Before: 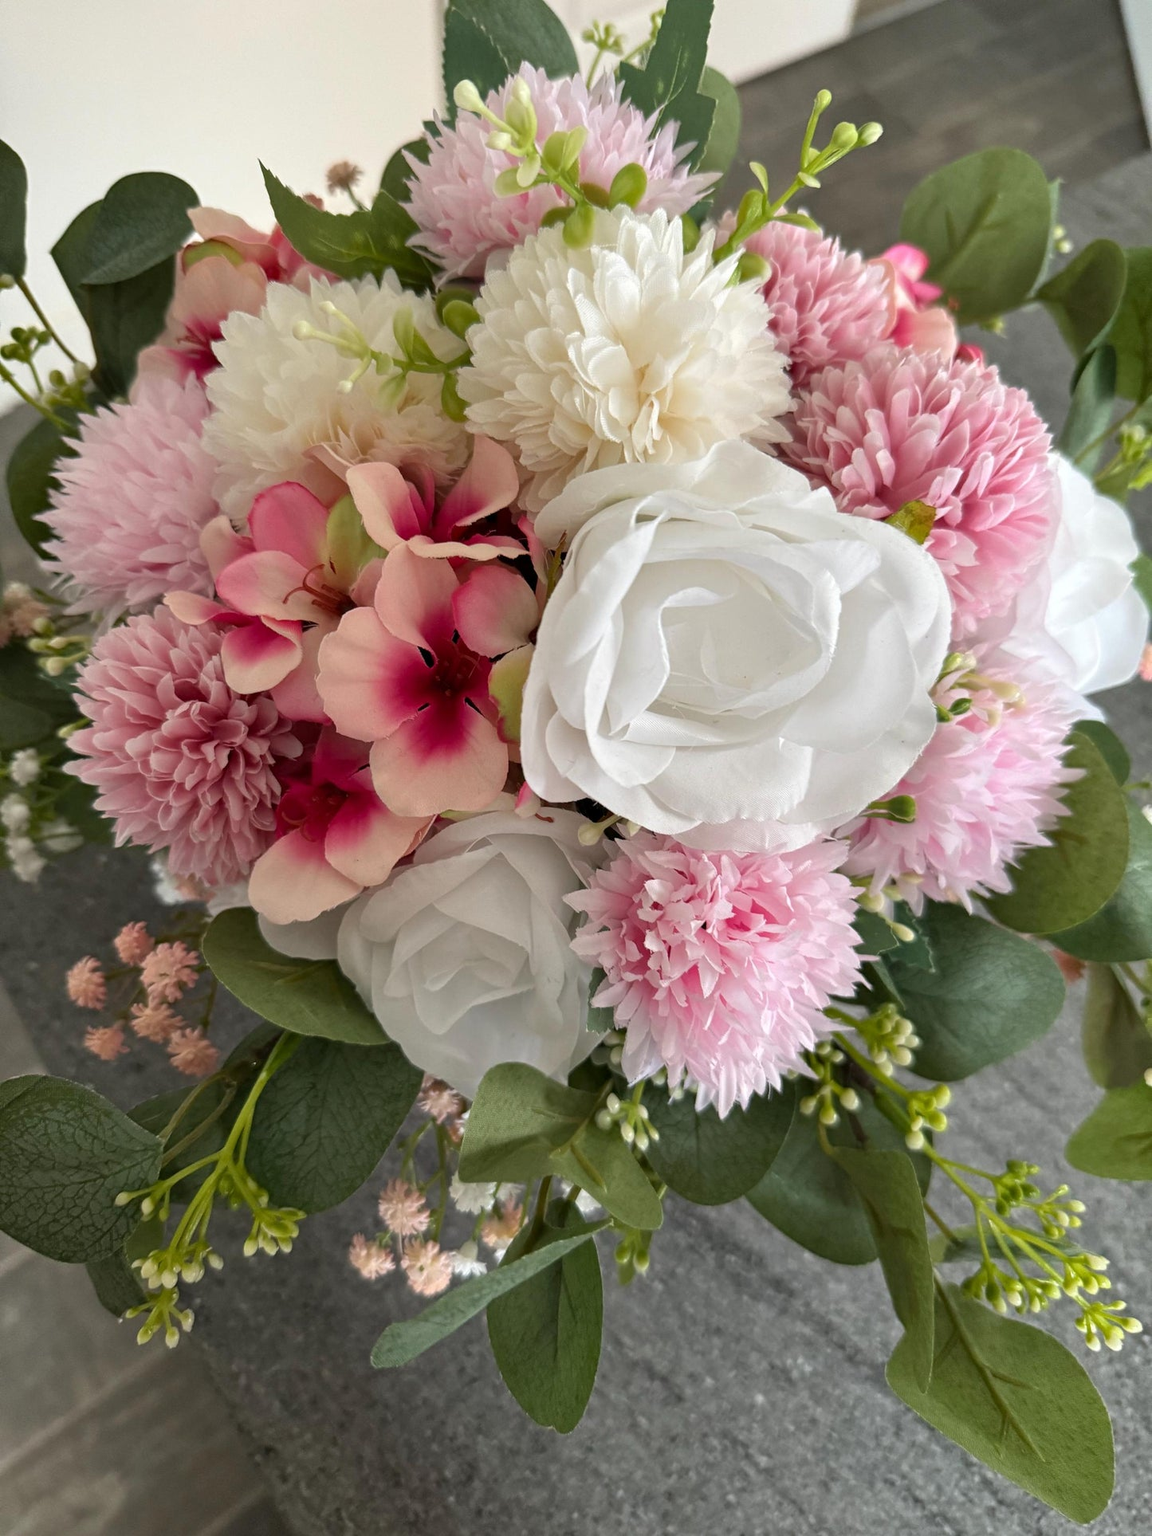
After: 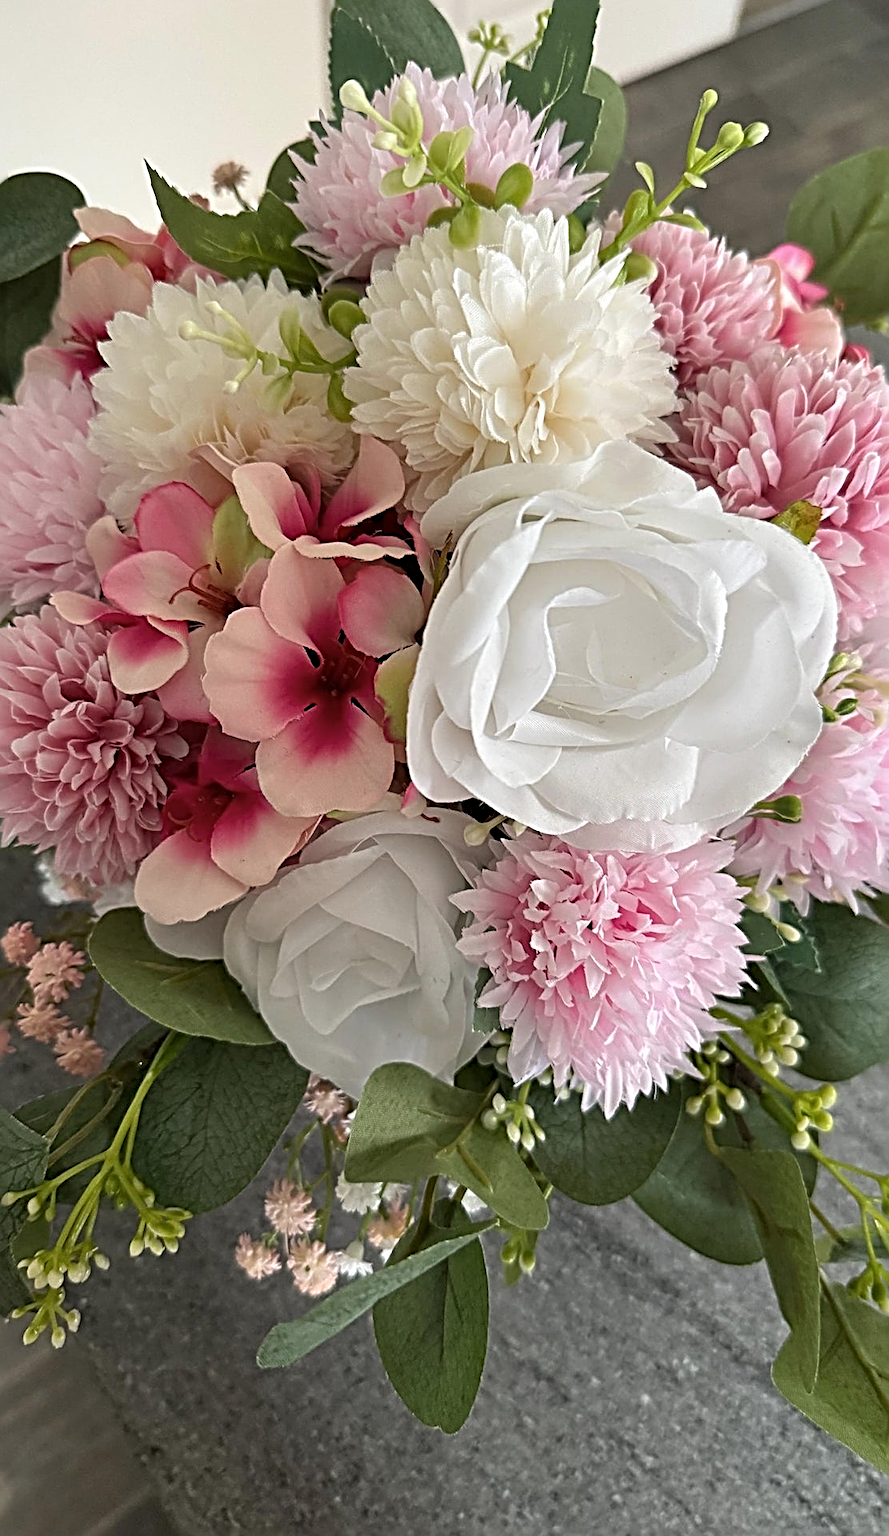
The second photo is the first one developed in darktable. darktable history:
sharpen: radius 3.734, amount 0.932
crop: left 9.898%, right 12.84%
color zones: curves: ch1 [(0, 0.469) (0.001, 0.469) (0.12, 0.446) (0.248, 0.469) (0.5, 0.5) (0.748, 0.5) (0.999, 0.469) (1, 0.469)]
